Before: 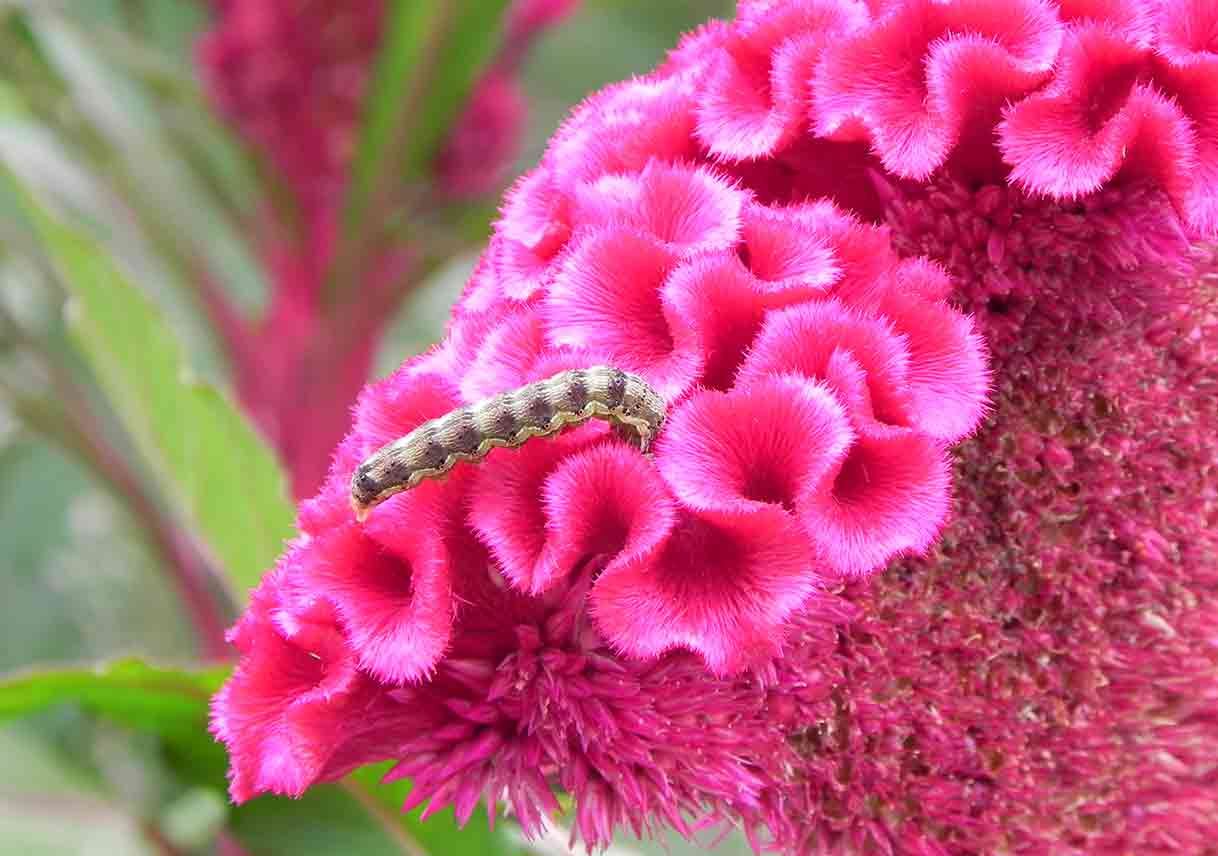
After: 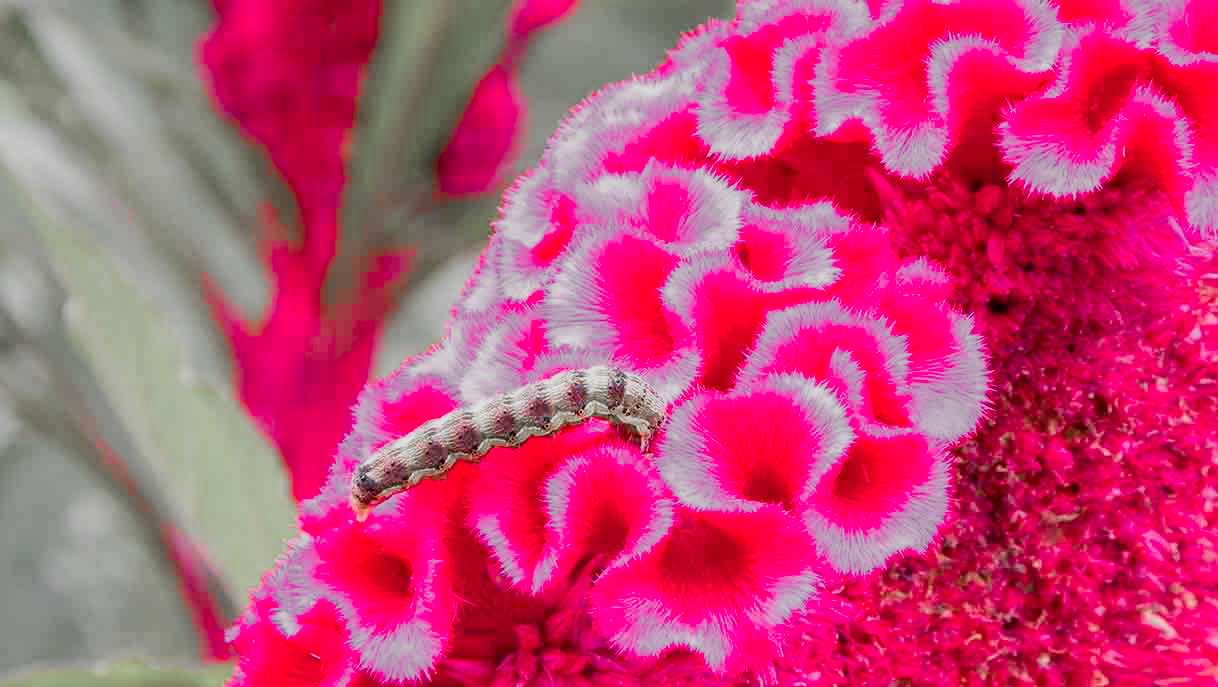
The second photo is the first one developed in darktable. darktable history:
local contrast: on, module defaults
exposure: compensate highlight preservation false
crop: bottom 19.644%
filmic rgb: black relative exposure -7.65 EV, white relative exposure 4.56 EV, hardness 3.61
color zones: curves: ch1 [(0, 0.831) (0.08, 0.771) (0.157, 0.268) (0.241, 0.207) (0.562, -0.005) (0.714, -0.013) (0.876, 0.01) (1, 0.831)]
